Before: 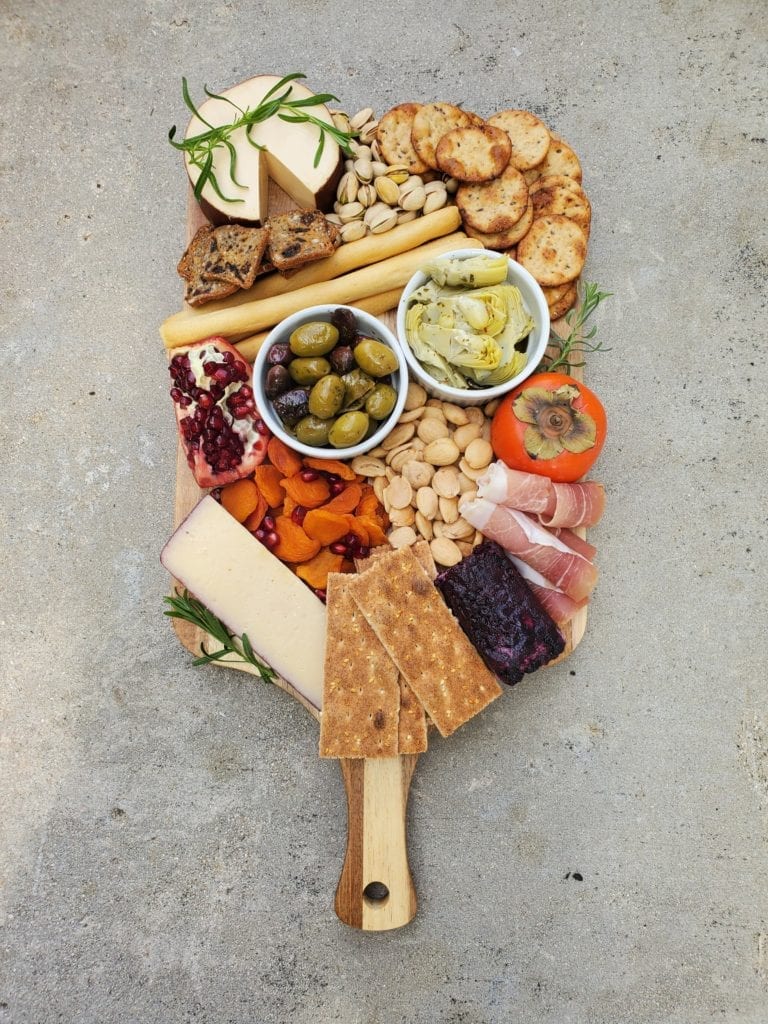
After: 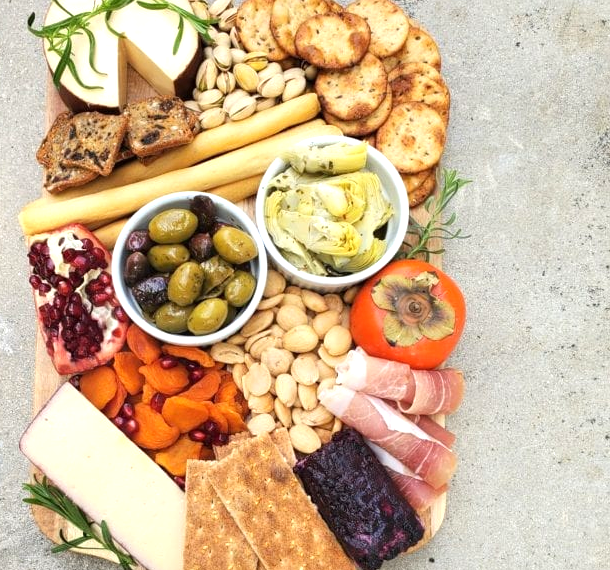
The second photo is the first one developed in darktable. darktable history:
crop: left 18.38%, top 11.092%, right 2.134%, bottom 33.217%
exposure: exposure 0.6 EV, compensate highlight preservation false
